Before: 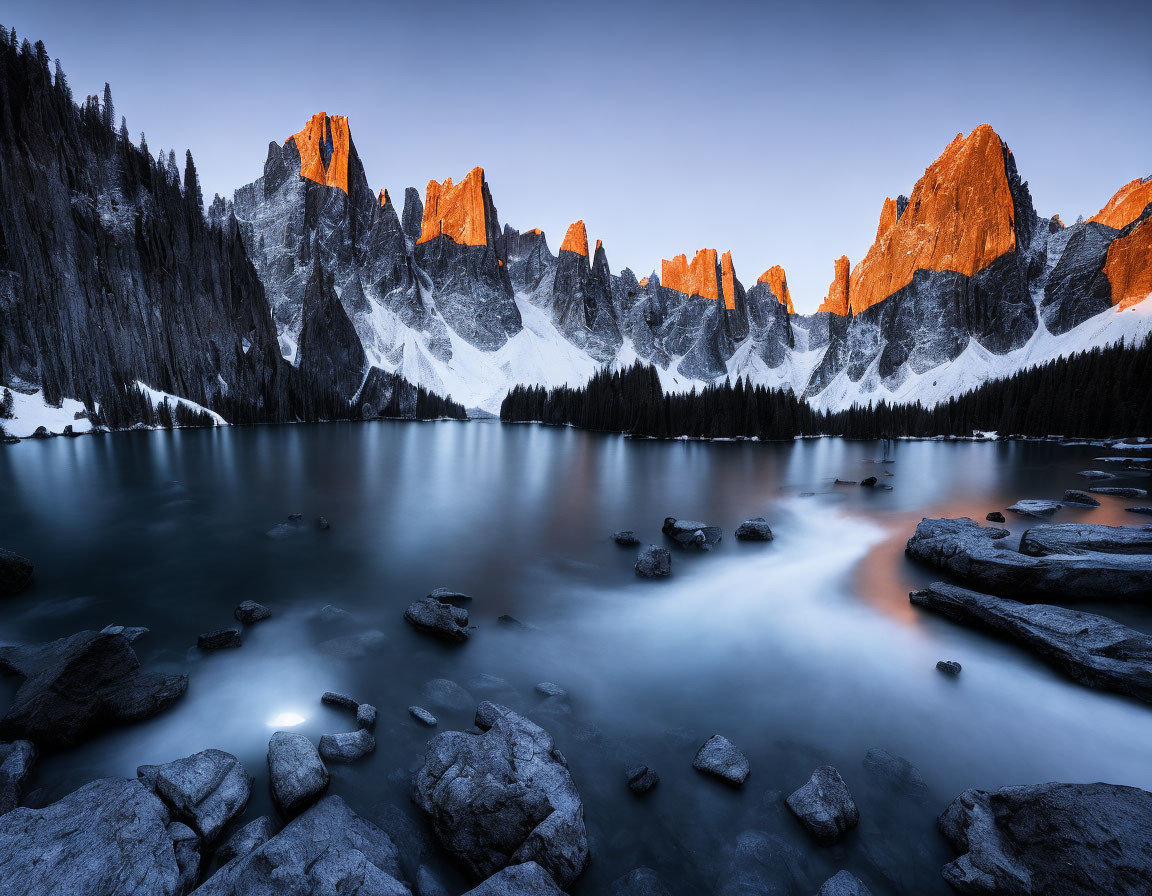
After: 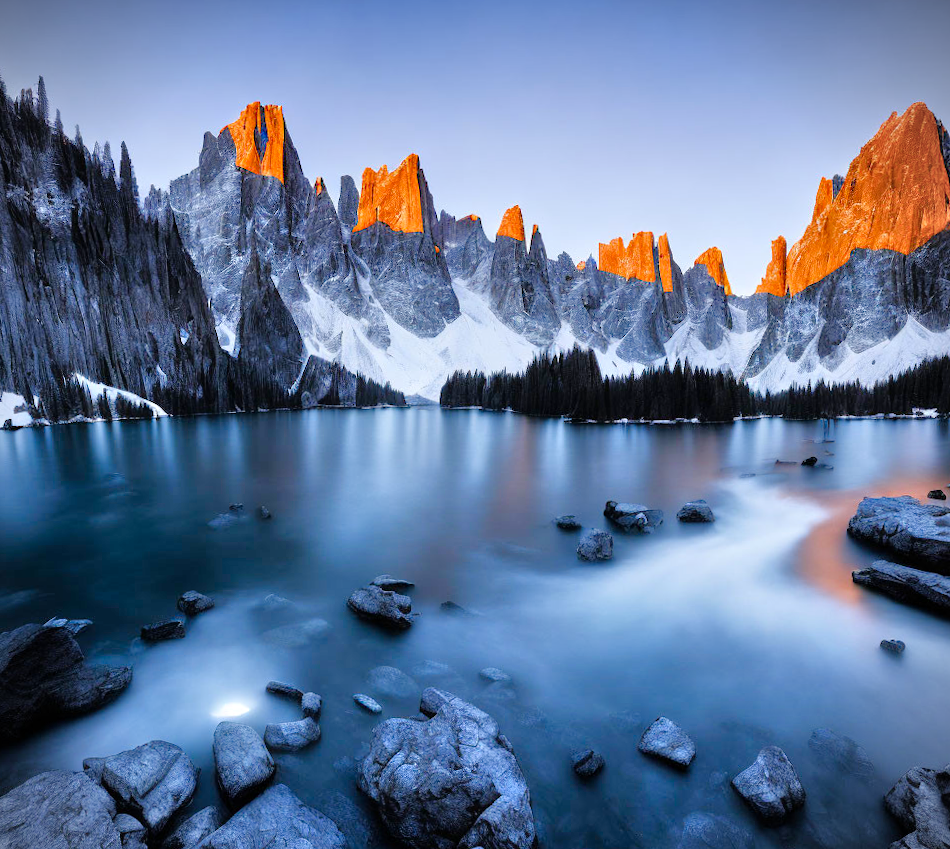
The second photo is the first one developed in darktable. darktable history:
vignetting: fall-off start 92.6%, brightness -0.52, saturation -0.51, center (-0.012, 0)
crop and rotate: angle 1°, left 4.281%, top 0.642%, right 11.383%, bottom 2.486%
color balance rgb: perceptual saturation grading › global saturation 35%, perceptual saturation grading › highlights -30%, perceptual saturation grading › shadows 35%, perceptual brilliance grading › global brilliance 3%, perceptual brilliance grading › highlights -3%, perceptual brilliance grading › shadows 3%
tone equalizer: -7 EV 0.15 EV, -6 EV 0.6 EV, -5 EV 1.15 EV, -4 EV 1.33 EV, -3 EV 1.15 EV, -2 EV 0.6 EV, -1 EV 0.15 EV, mask exposure compensation -0.5 EV
